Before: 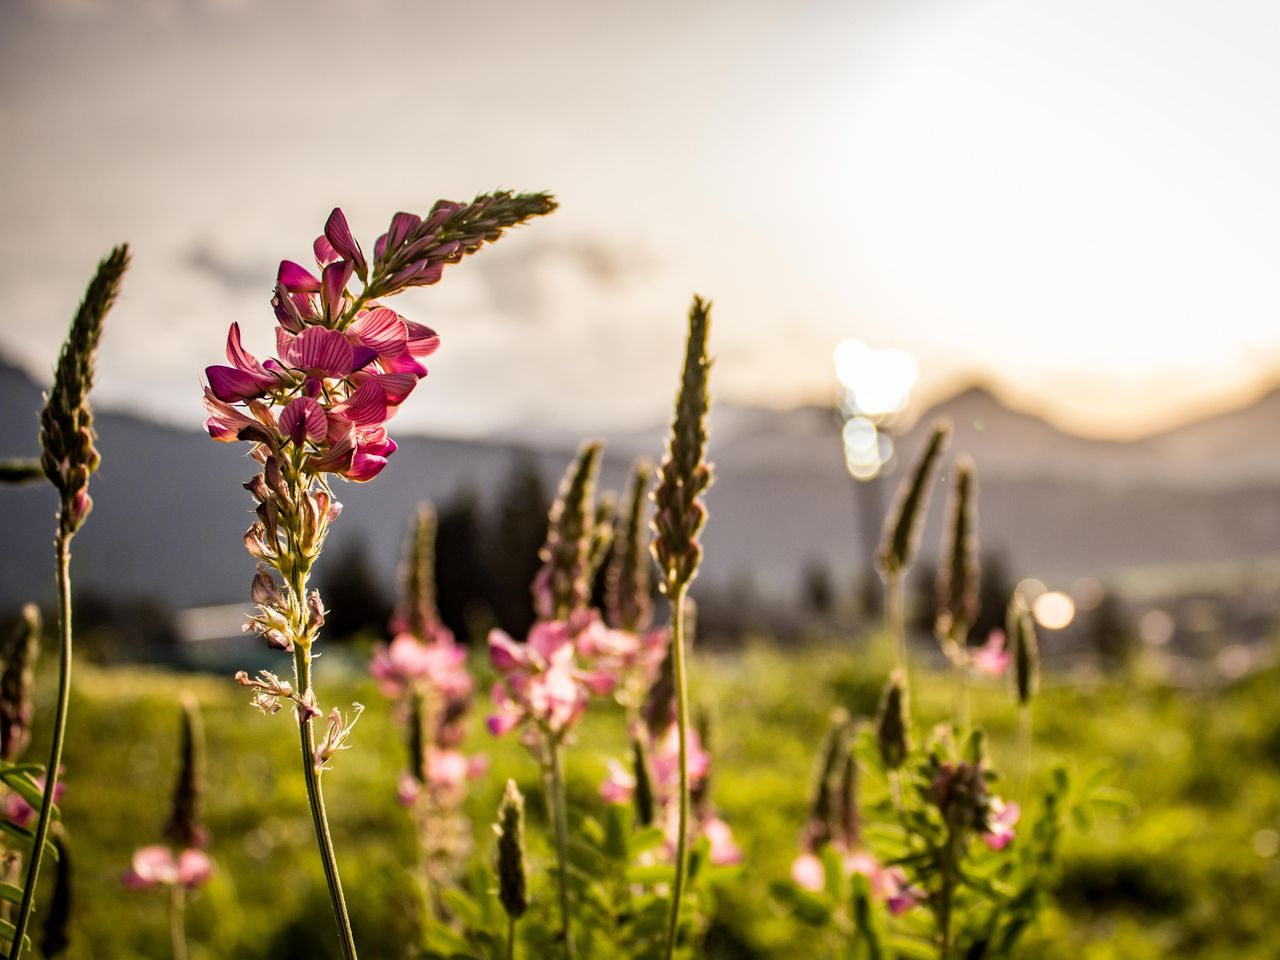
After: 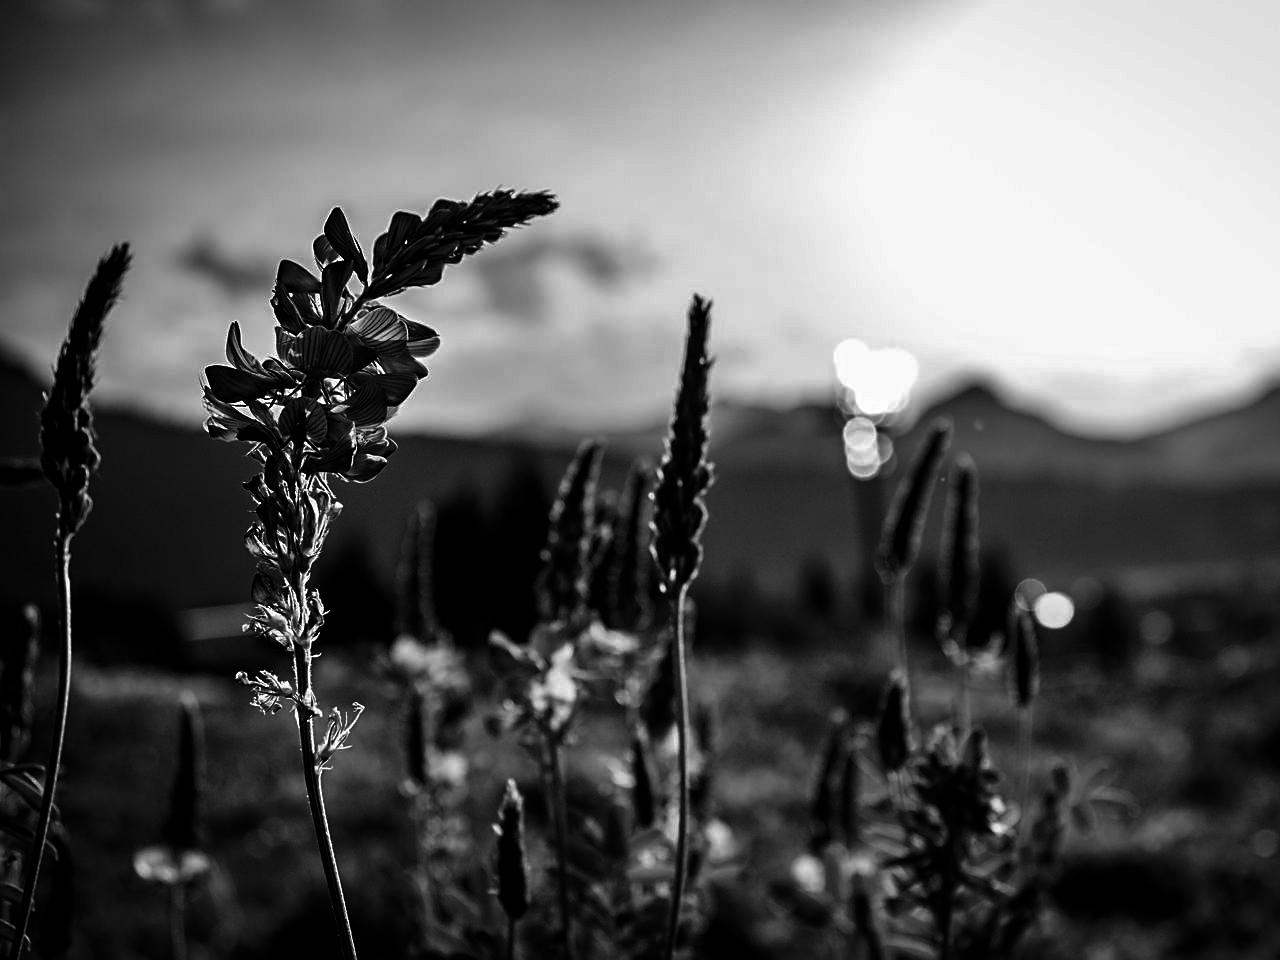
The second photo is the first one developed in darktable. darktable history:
sharpen: on, module defaults
contrast brightness saturation: contrast 0.02, brightness -1, saturation -1
